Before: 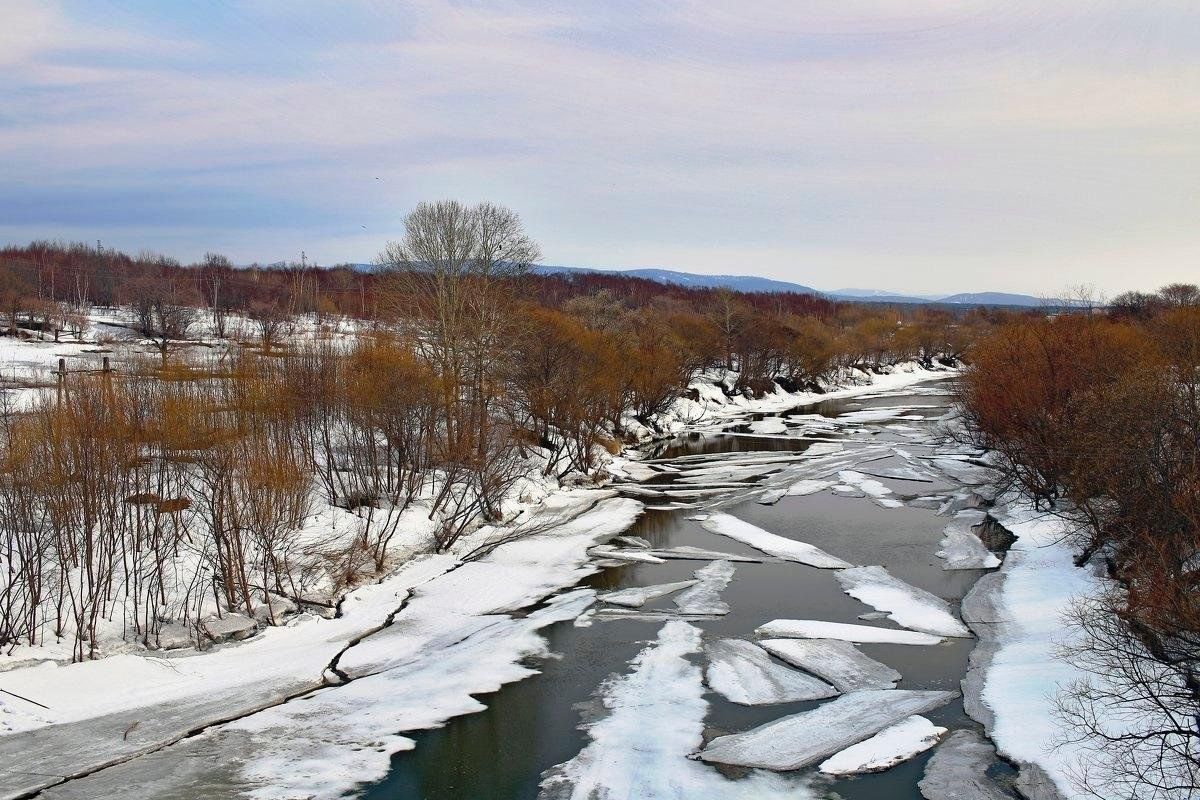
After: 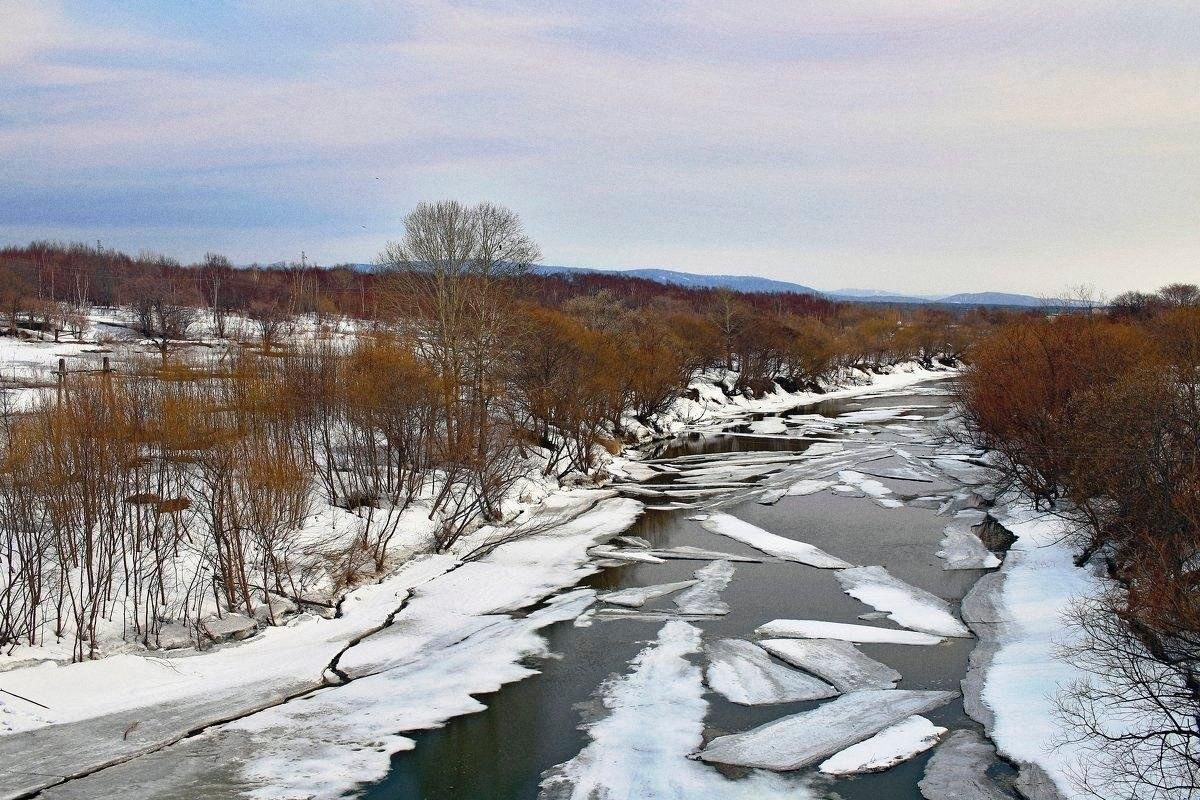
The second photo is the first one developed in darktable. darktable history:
grain: coarseness 0.09 ISO
white balance: emerald 1
